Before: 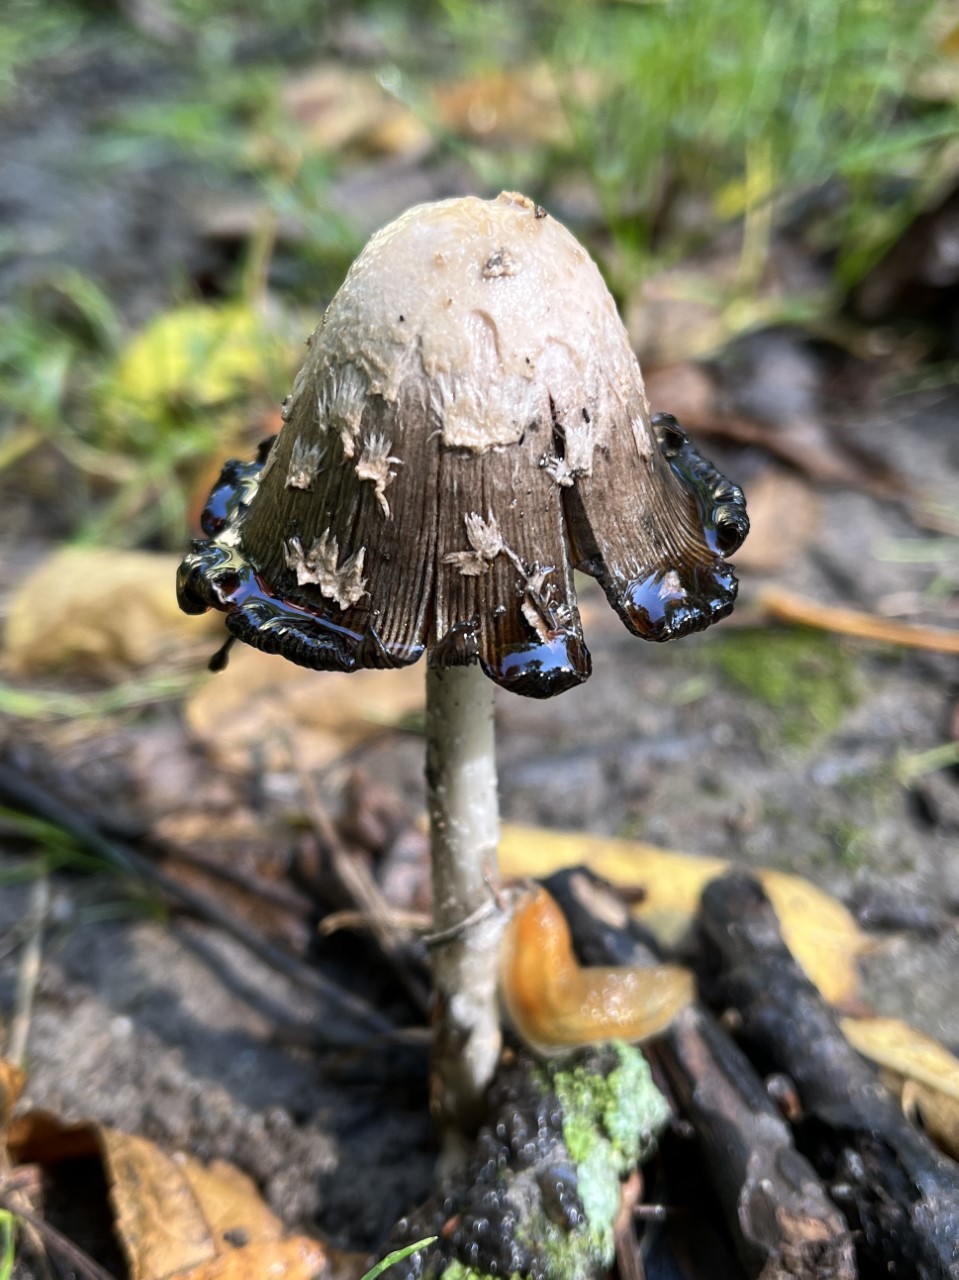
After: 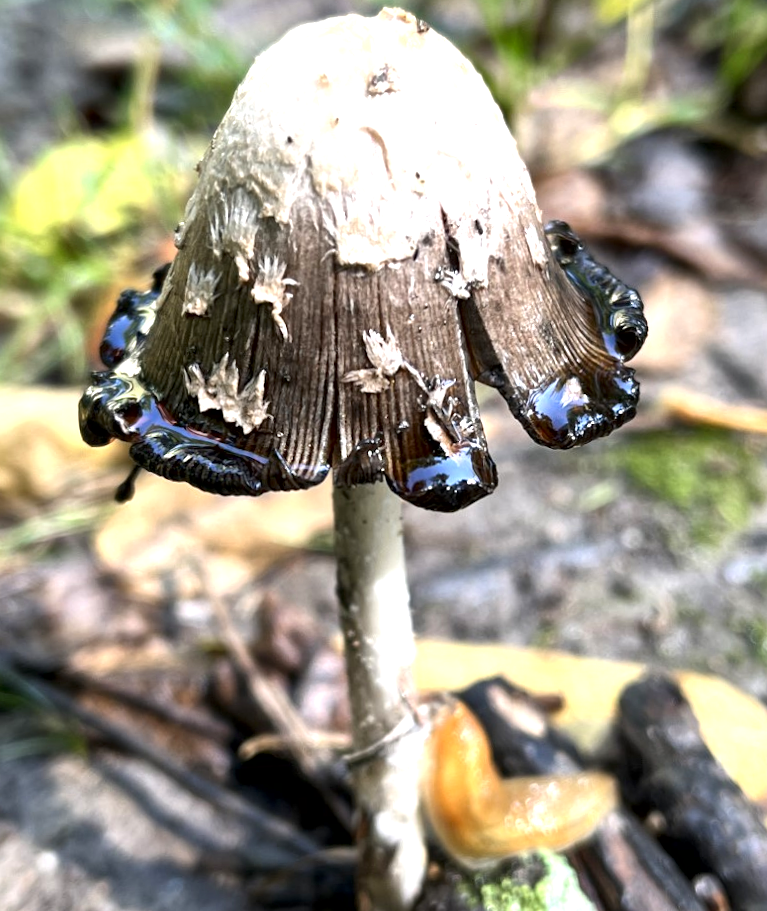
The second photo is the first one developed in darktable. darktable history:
local contrast: mode bilateral grid, contrast 25, coarseness 47, detail 151%, midtone range 0.2
crop and rotate: left 10.071%, top 10.071%, right 10.02%, bottom 10.02%
rotate and perspective: rotation -3°, crop left 0.031, crop right 0.968, crop top 0.07, crop bottom 0.93
exposure: black level correction 0, exposure 0.7 EV, compensate exposure bias true, compensate highlight preservation false
